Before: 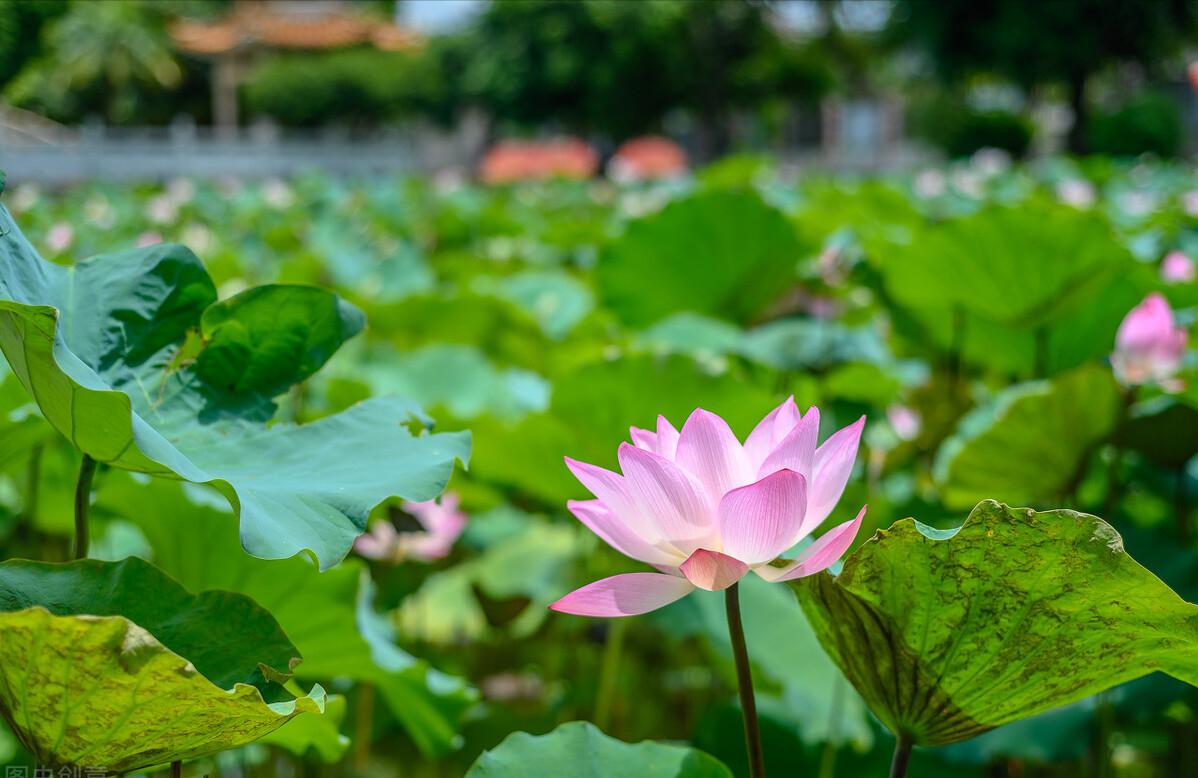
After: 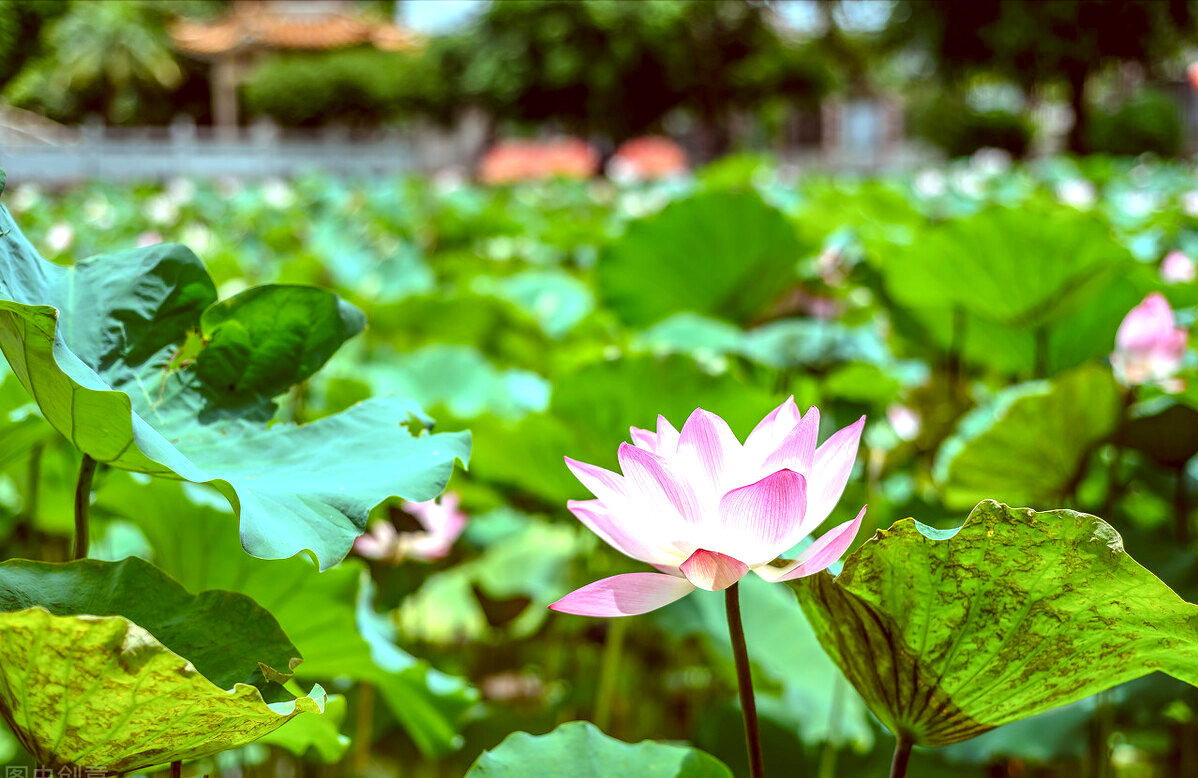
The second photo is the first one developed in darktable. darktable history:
local contrast: highlights 123%, shadows 126%, detail 140%, midtone range 0.254
color correction: highlights a* -7.23, highlights b* -0.161, shadows a* 20.08, shadows b* 11.73
exposure: black level correction 0, exposure 0.68 EV, compensate exposure bias true, compensate highlight preservation false
shadows and highlights: soften with gaussian
